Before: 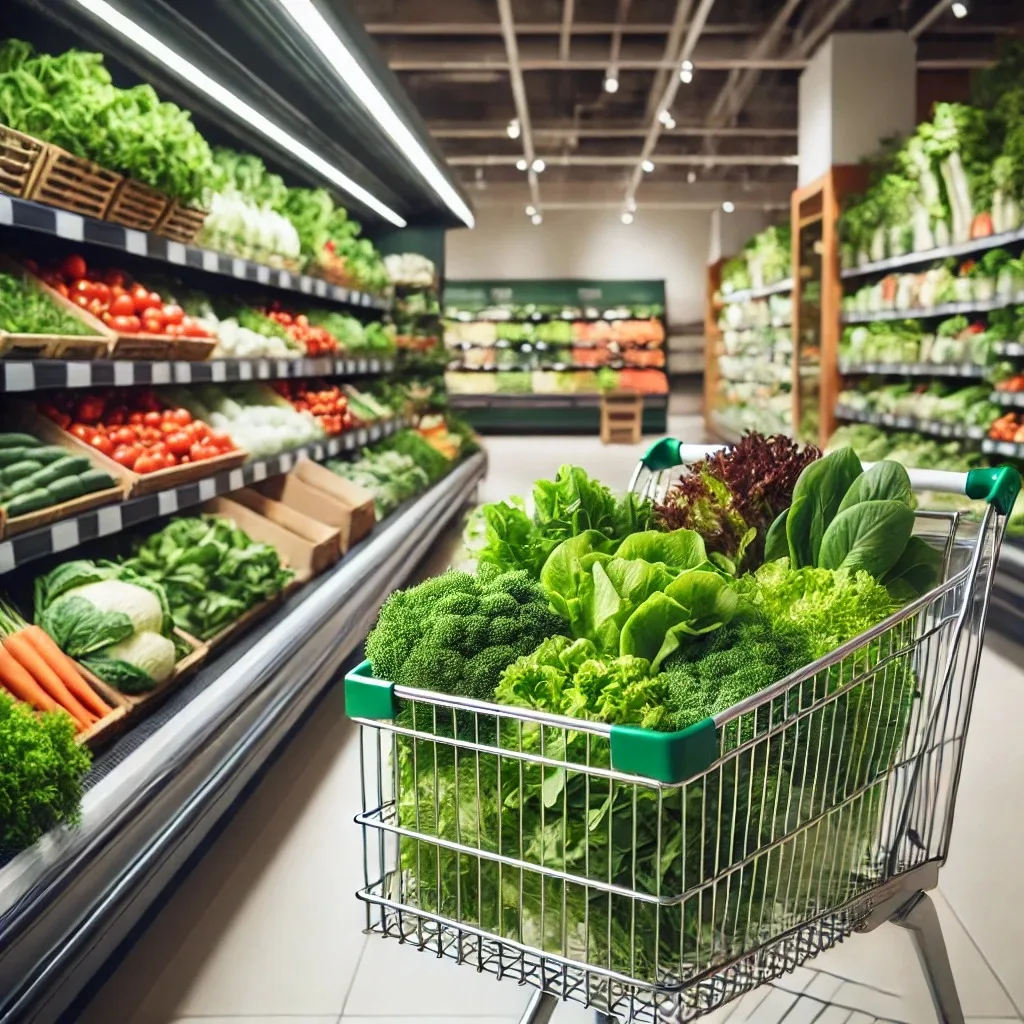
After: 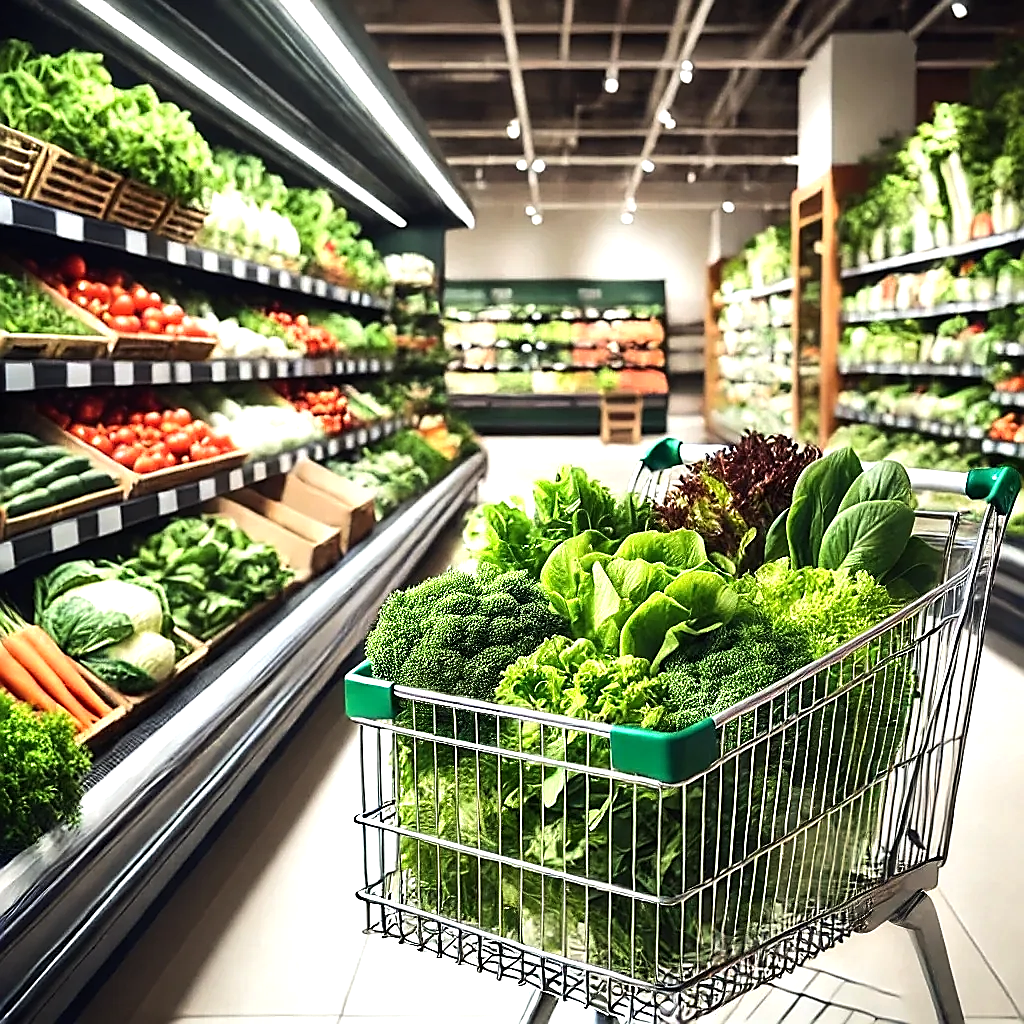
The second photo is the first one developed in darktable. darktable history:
tone equalizer: -8 EV -0.75 EV, -7 EV -0.7 EV, -6 EV -0.6 EV, -5 EV -0.4 EV, -3 EV 0.4 EV, -2 EV 0.6 EV, -1 EV 0.7 EV, +0 EV 0.75 EV, edges refinement/feathering 500, mask exposure compensation -1.57 EV, preserve details no
sharpen: radius 1.4, amount 1.25, threshold 0.7
